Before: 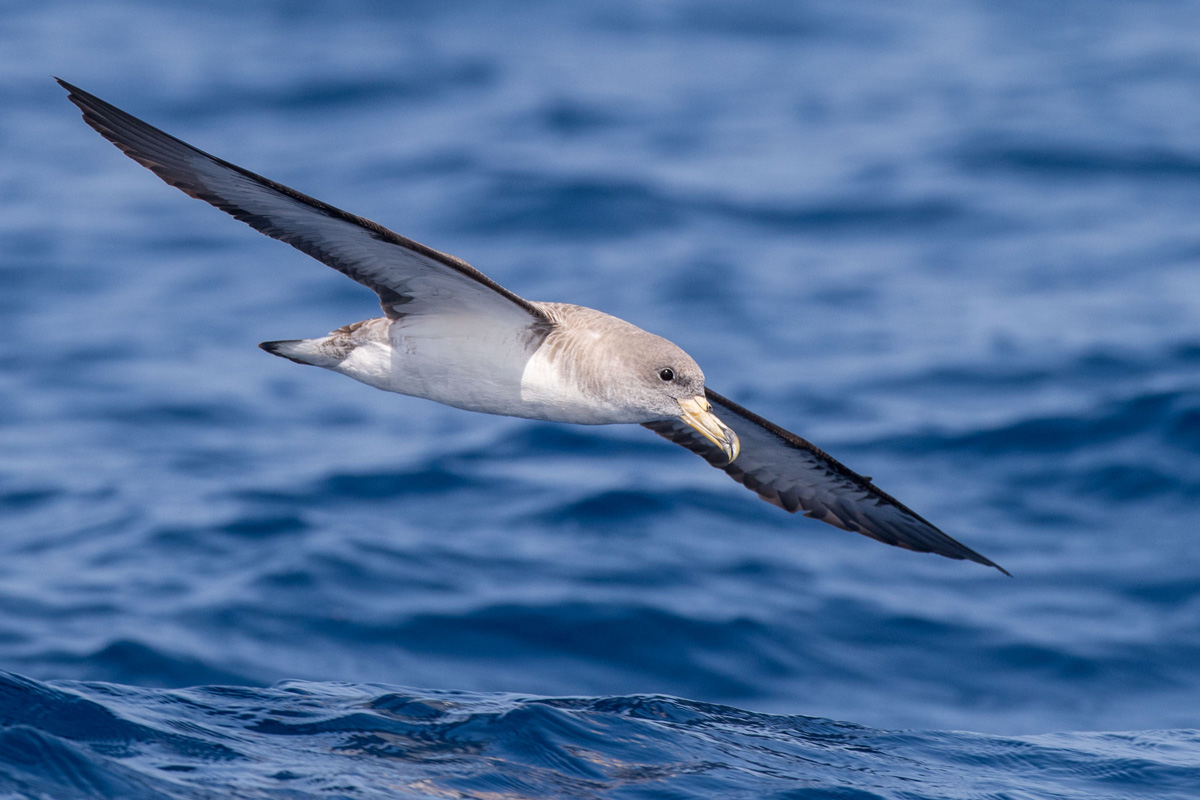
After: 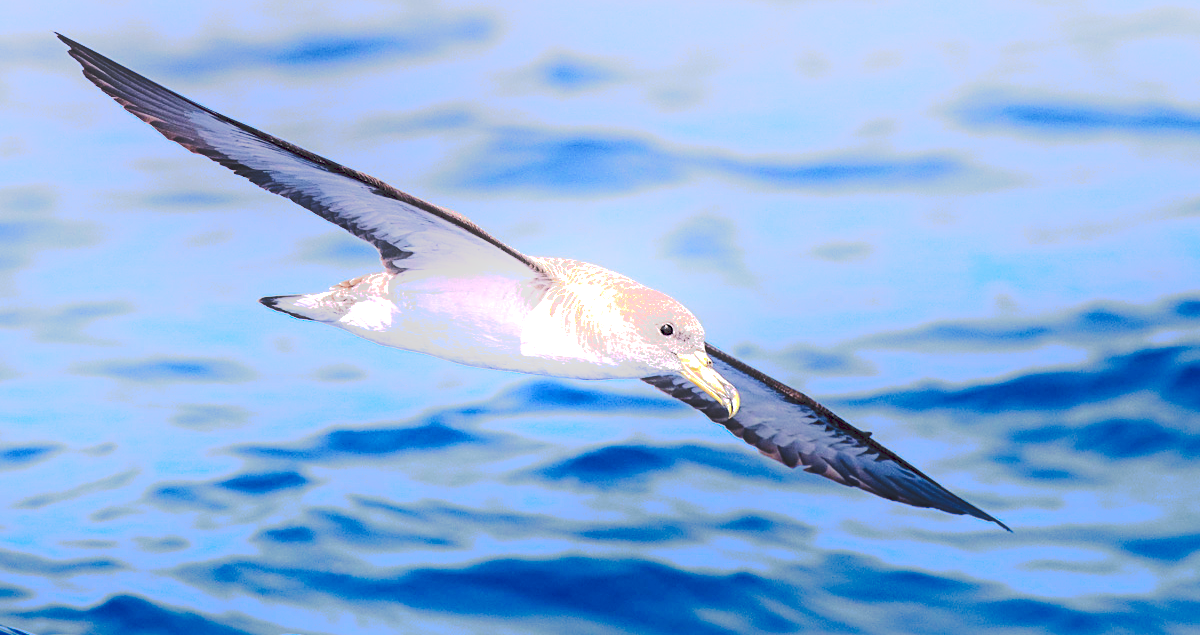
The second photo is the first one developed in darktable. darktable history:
crop and rotate: top 5.667%, bottom 14.937%
tone curve: curves: ch0 [(0, 0) (0.003, 0.118) (0.011, 0.118) (0.025, 0.122) (0.044, 0.131) (0.069, 0.142) (0.1, 0.155) (0.136, 0.168) (0.177, 0.183) (0.224, 0.216) (0.277, 0.265) (0.335, 0.337) (0.399, 0.415) (0.468, 0.506) (0.543, 0.586) (0.623, 0.665) (0.709, 0.716) (0.801, 0.737) (0.898, 0.744) (1, 1)], preserve colors none
exposure: black level correction 0, exposure 1.1 EV, compensate exposure bias true, compensate highlight preservation false
sharpen: radius 2.529, amount 0.323
color balance rgb: perceptual saturation grading › global saturation 25%, global vibrance 20%
shadows and highlights: shadows -21.3, highlights 100, soften with gaussian
graduated density: density 0.38 EV, hardness 21%, rotation -6.11°, saturation 32%
white balance: emerald 1
